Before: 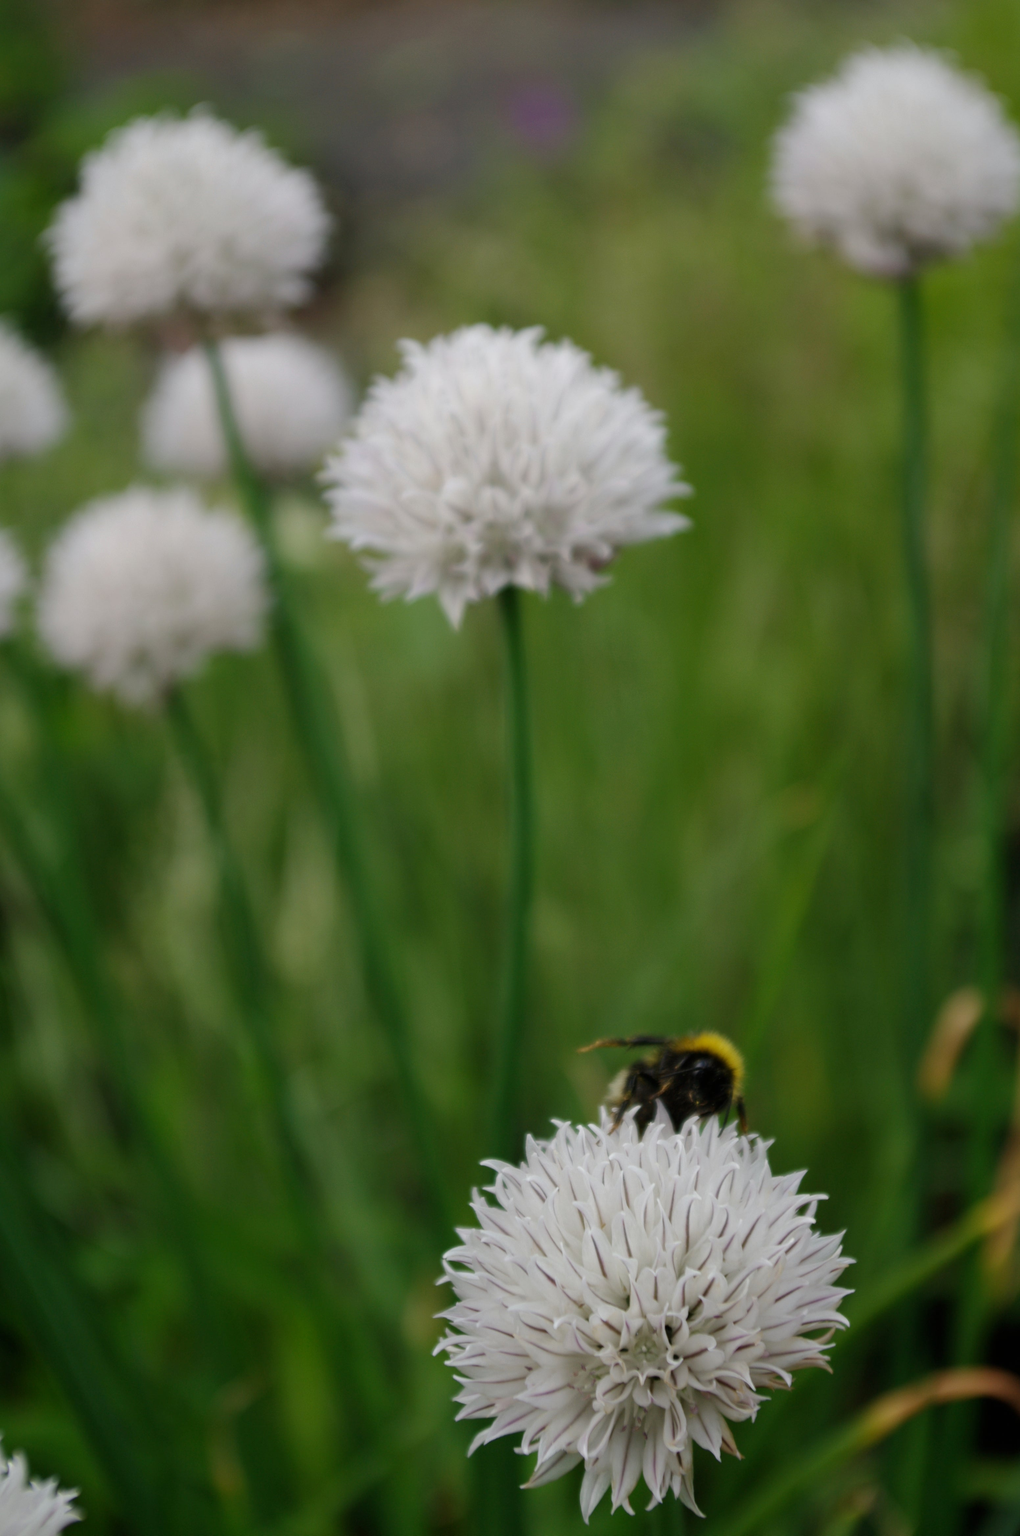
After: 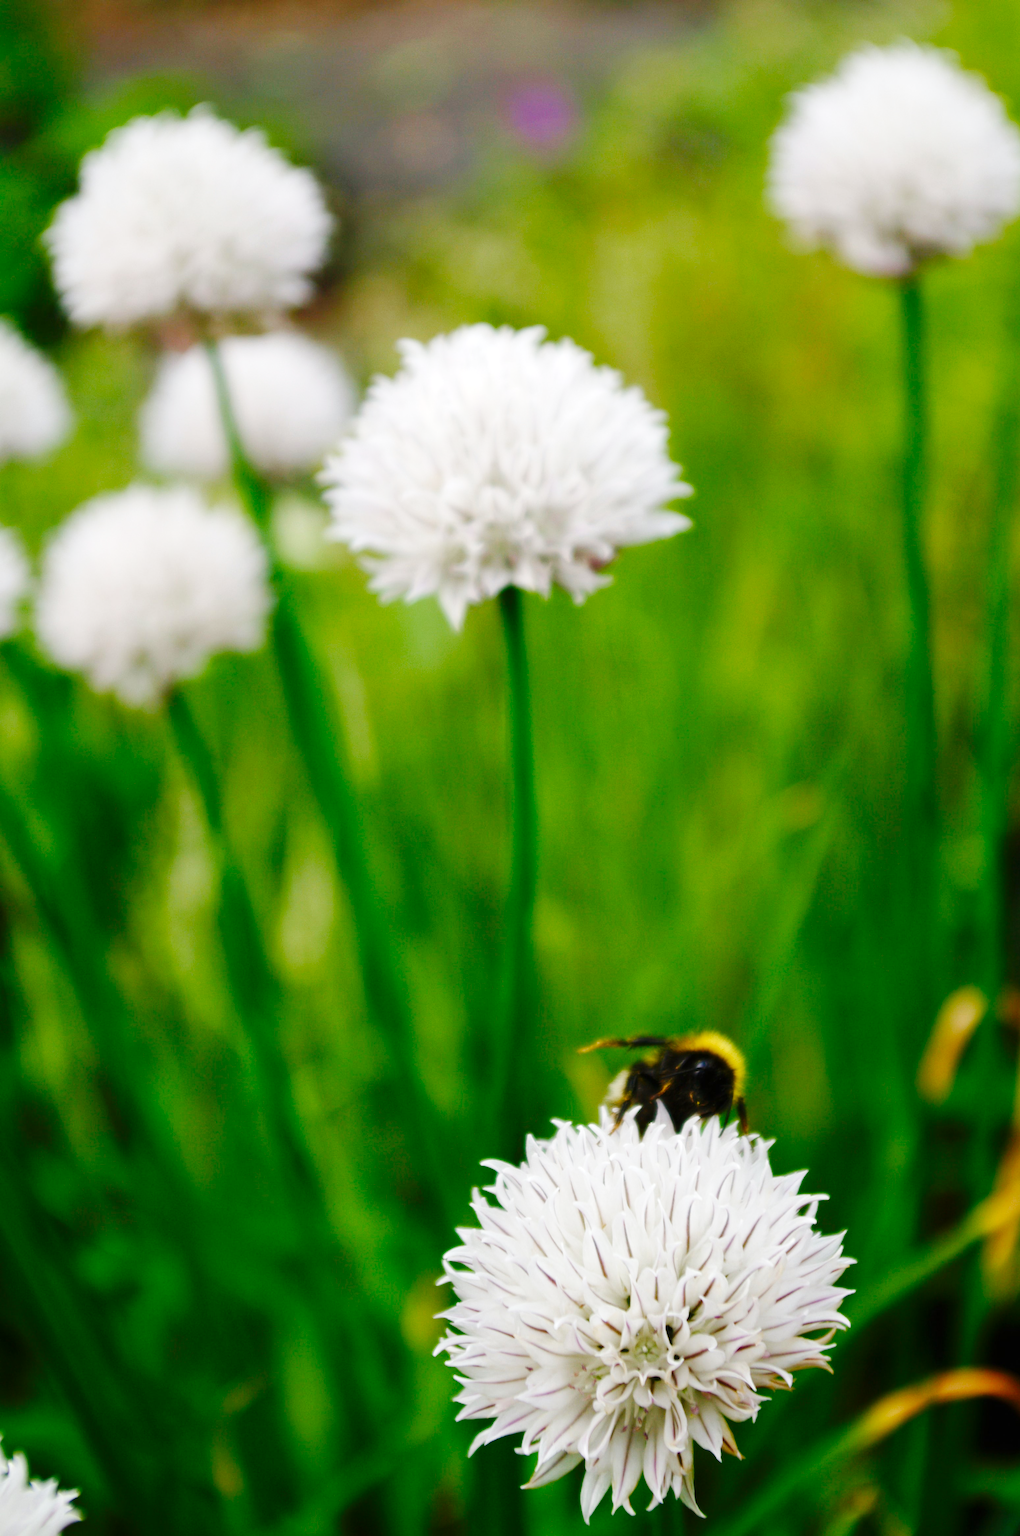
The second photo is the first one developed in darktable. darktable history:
color balance rgb: linear chroma grading › global chroma 9.069%, perceptual saturation grading › global saturation 20%, perceptual saturation grading › highlights -49.052%, perceptual saturation grading › shadows 24.633%, global vibrance 25.109%
base curve: curves: ch0 [(0, 0) (0.036, 0.025) (0.121, 0.166) (0.206, 0.329) (0.605, 0.79) (1, 1)], preserve colors none
exposure: black level correction 0, exposure 0.599 EV, compensate highlight preservation false
